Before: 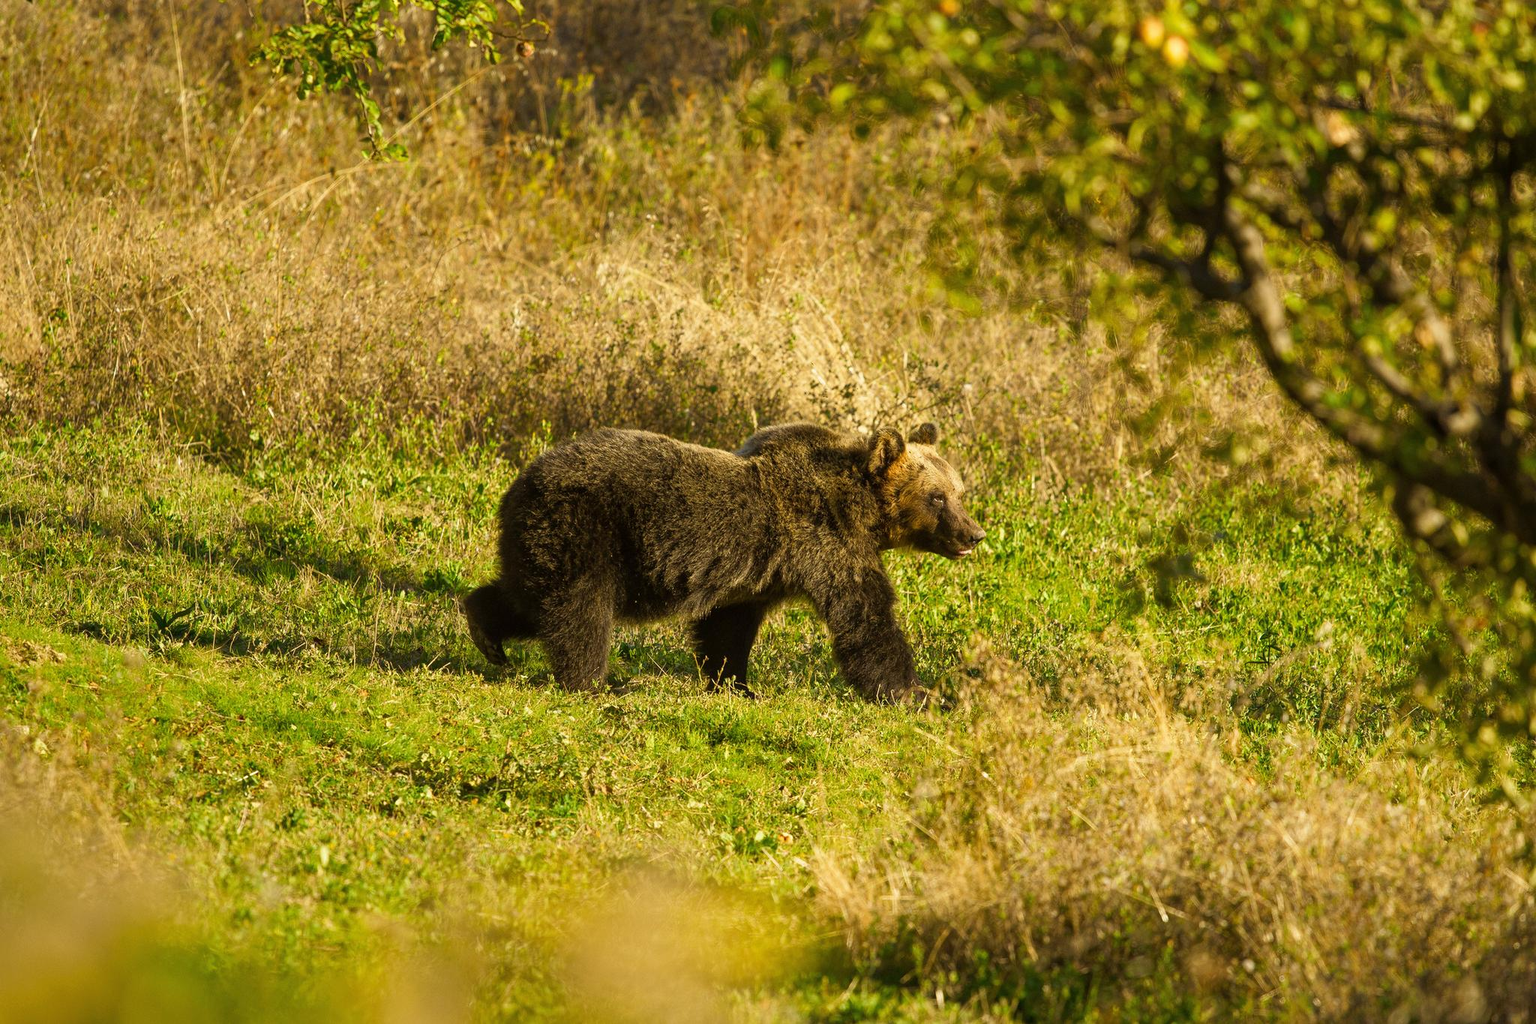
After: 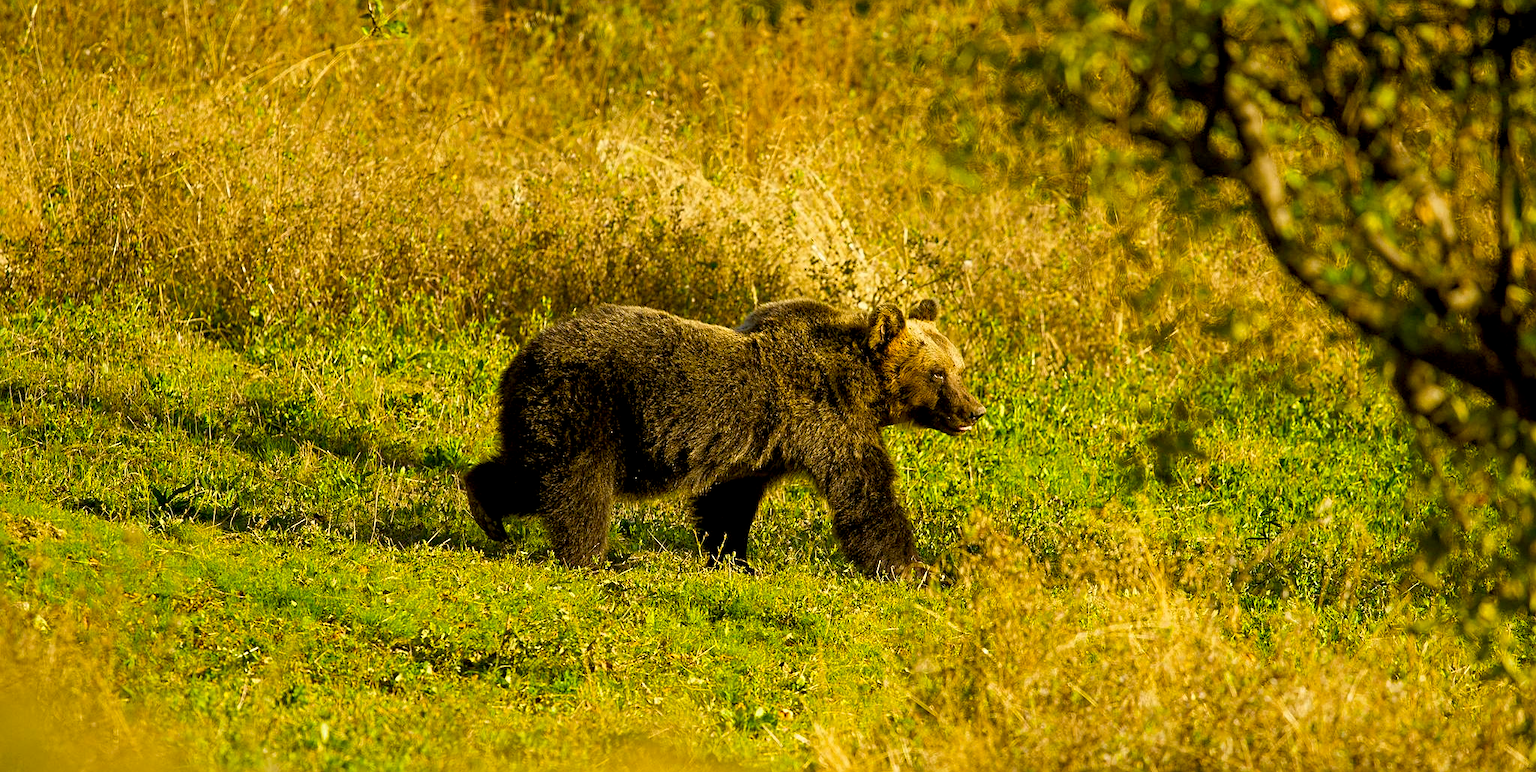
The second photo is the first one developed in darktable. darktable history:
sharpen: on, module defaults
color balance rgb: perceptual saturation grading › global saturation 29.916%
crop and rotate: top 12.112%, bottom 12.372%
exposure: black level correction 0.009, exposure 0.015 EV, compensate highlight preservation false
